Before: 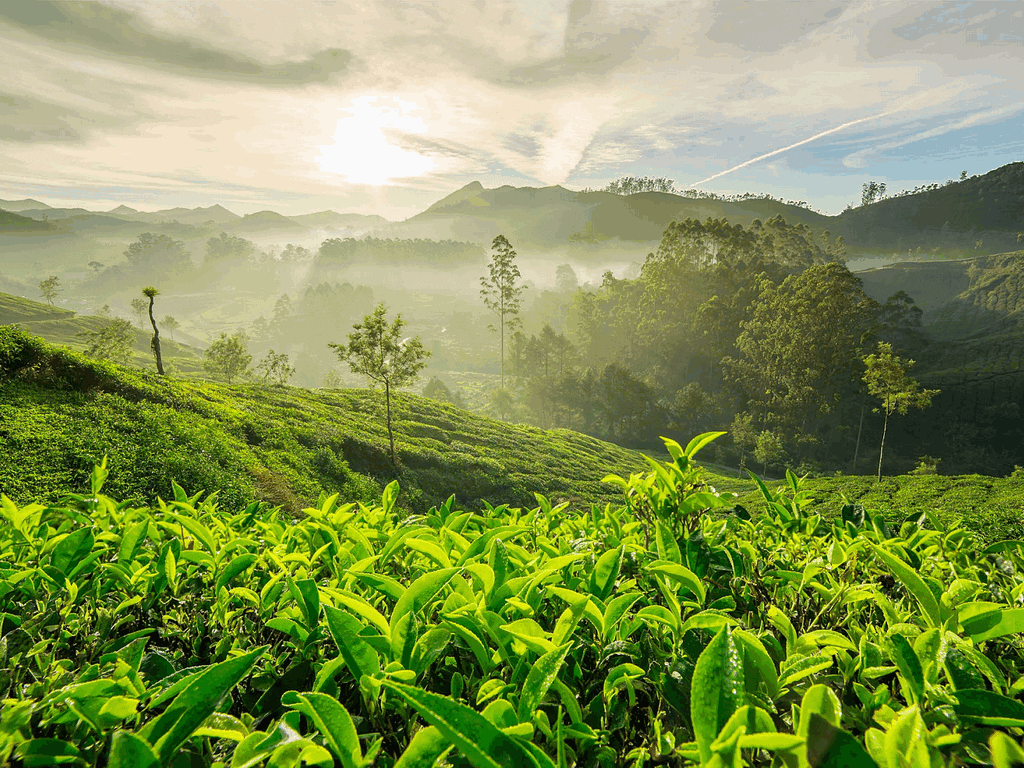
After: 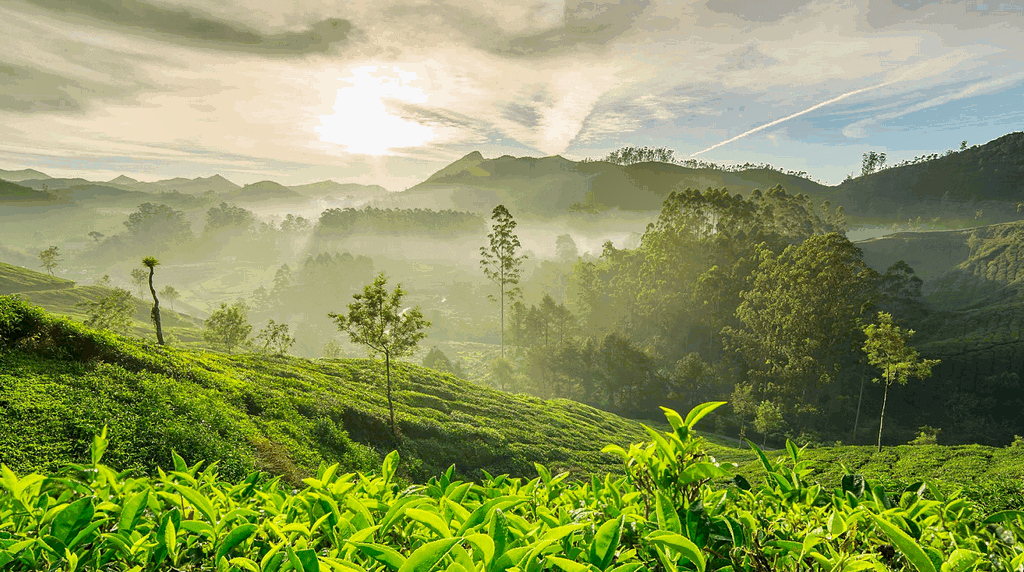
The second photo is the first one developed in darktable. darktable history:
shadows and highlights: soften with gaussian
contrast brightness saturation: contrast 0.077, saturation 0.017
crop: top 3.915%, bottom 21.508%
